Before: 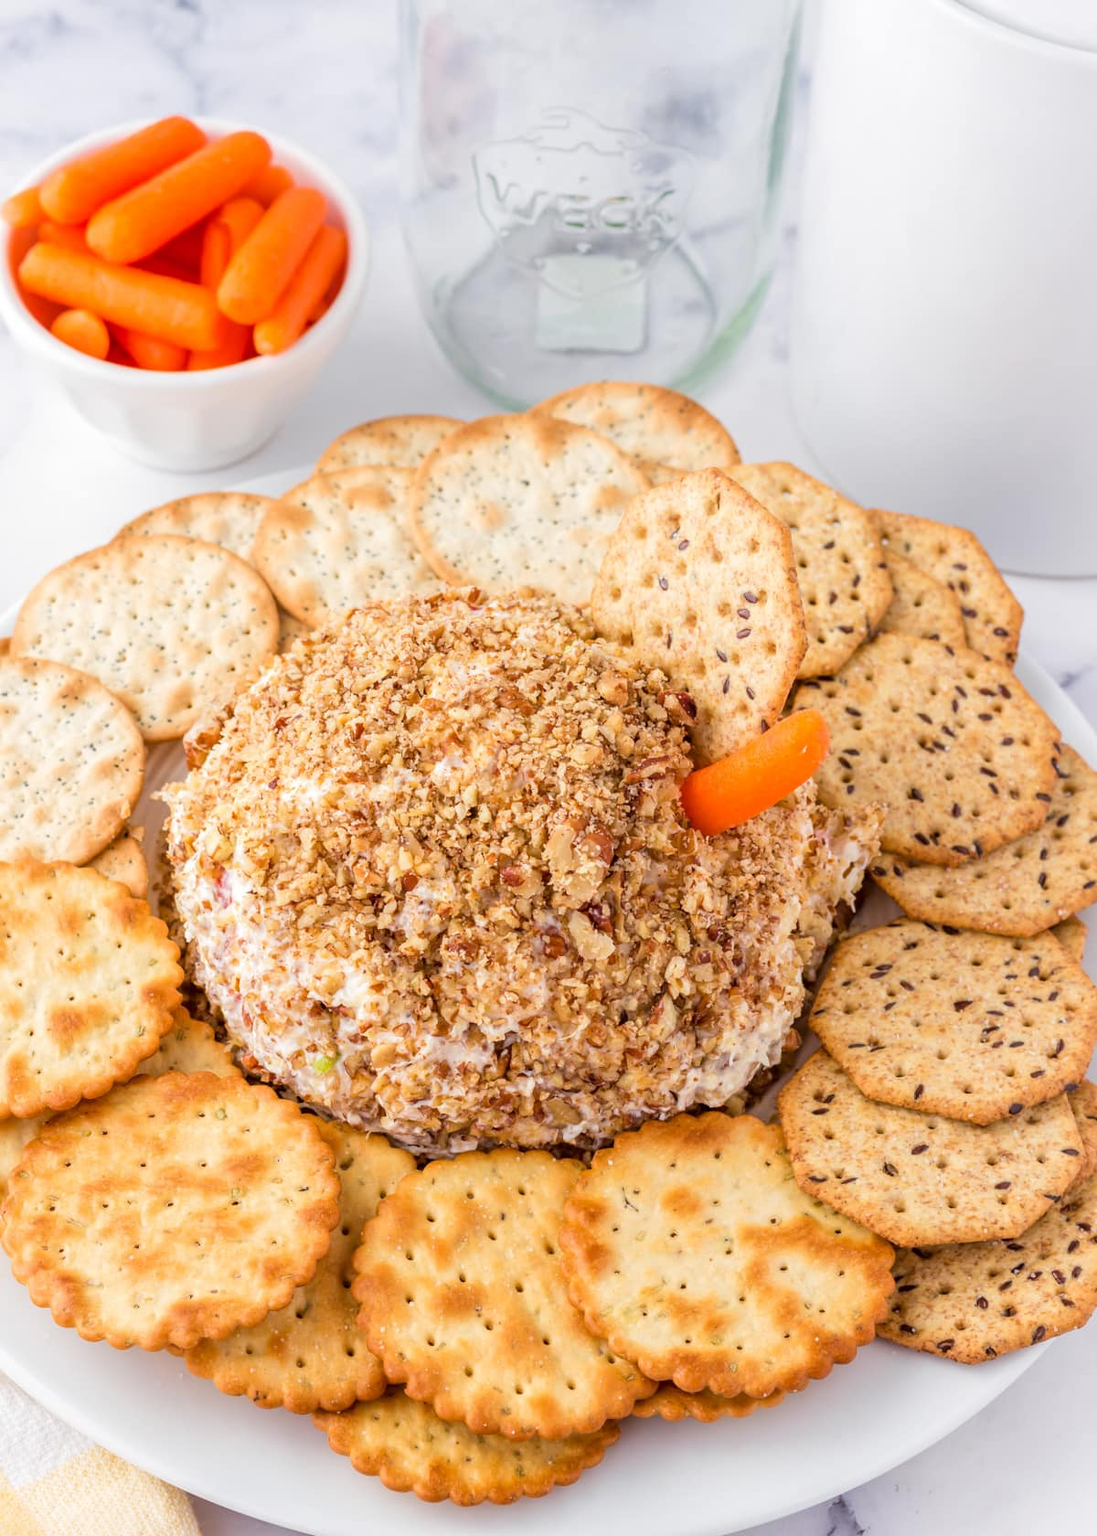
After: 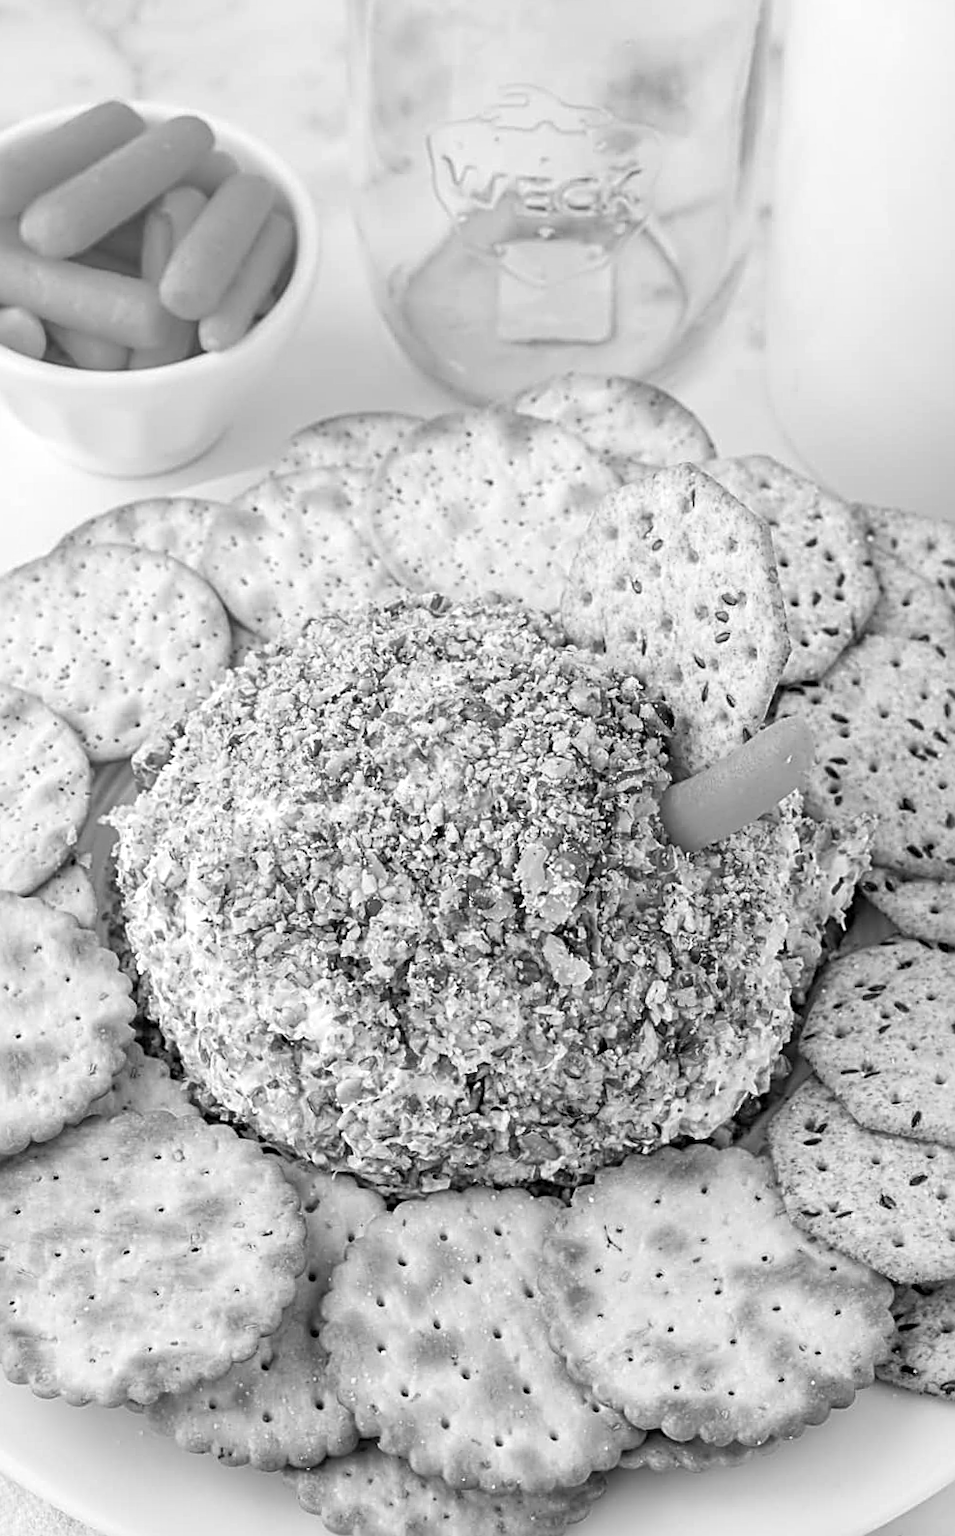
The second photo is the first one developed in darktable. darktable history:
crop and rotate: angle 1°, left 4.281%, top 0.642%, right 11.383%, bottom 2.486%
color zones: curves: ch1 [(0, -0.014) (0.143, -0.013) (0.286, -0.013) (0.429, -0.016) (0.571, -0.019) (0.714, -0.015) (0.857, 0.002) (1, -0.014)]
sharpen: radius 2.817, amount 0.715
local contrast: mode bilateral grid, contrast 20, coarseness 50, detail 120%, midtone range 0.2
